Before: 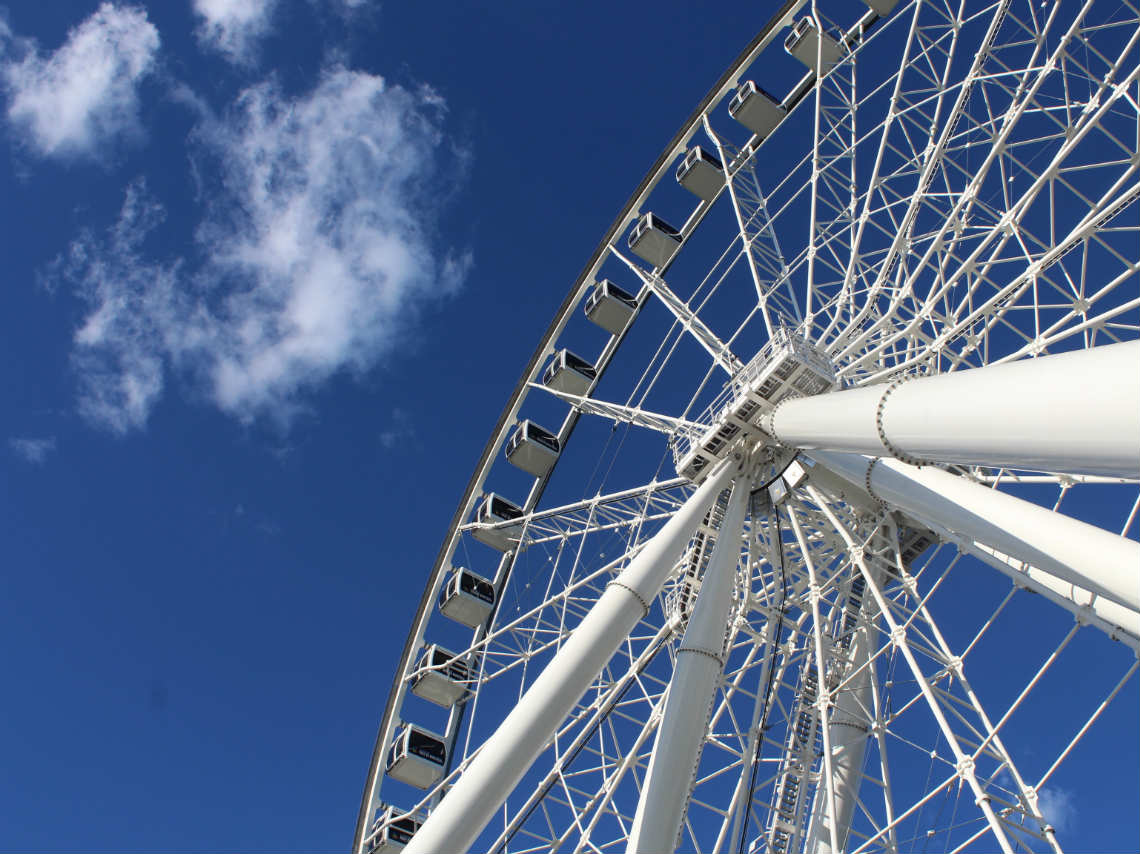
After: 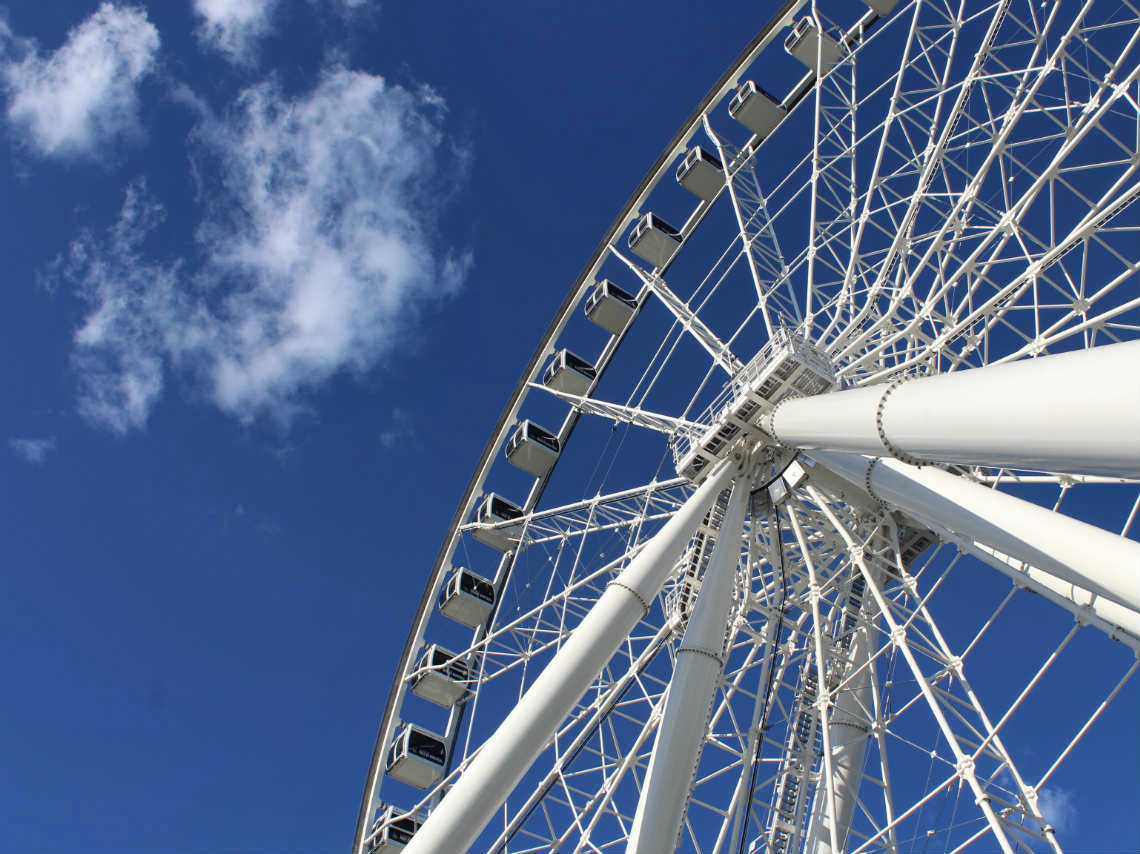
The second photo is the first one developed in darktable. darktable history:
exposure: compensate highlight preservation false
shadows and highlights: shadows 40, highlights -54, highlights color adjustment 46%, low approximation 0.01, soften with gaussian
